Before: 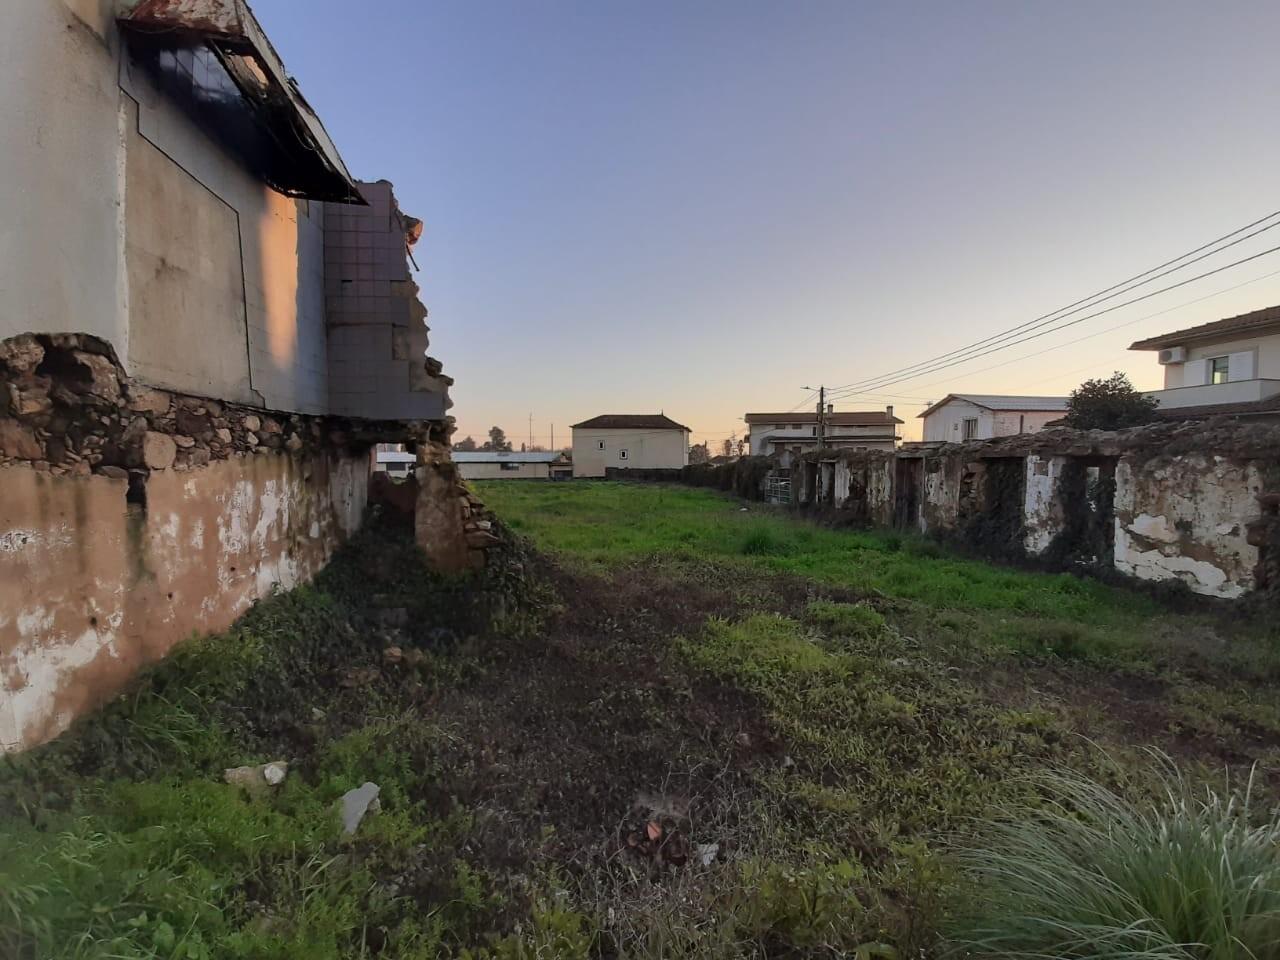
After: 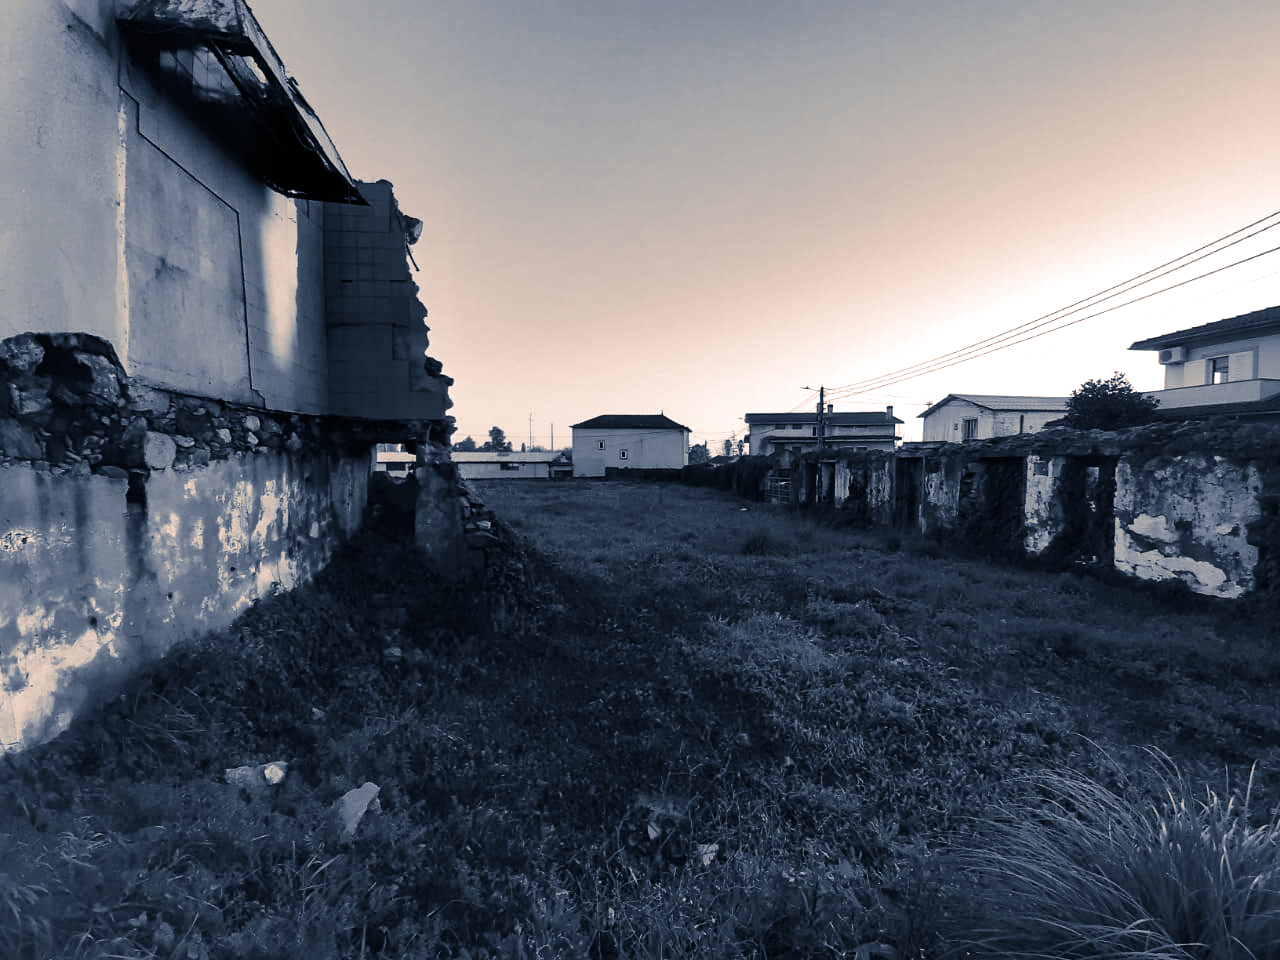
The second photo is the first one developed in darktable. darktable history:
split-toning: shadows › hue 226.8°, shadows › saturation 0.56, highlights › hue 28.8°, balance -40, compress 0%
monochrome: a 32, b 64, size 2.3
tone equalizer: -8 EV -0.75 EV, -7 EV -0.7 EV, -6 EV -0.6 EV, -5 EV -0.4 EV, -3 EV 0.4 EV, -2 EV 0.6 EV, -1 EV 0.7 EV, +0 EV 0.75 EV, edges refinement/feathering 500, mask exposure compensation -1.57 EV, preserve details no
